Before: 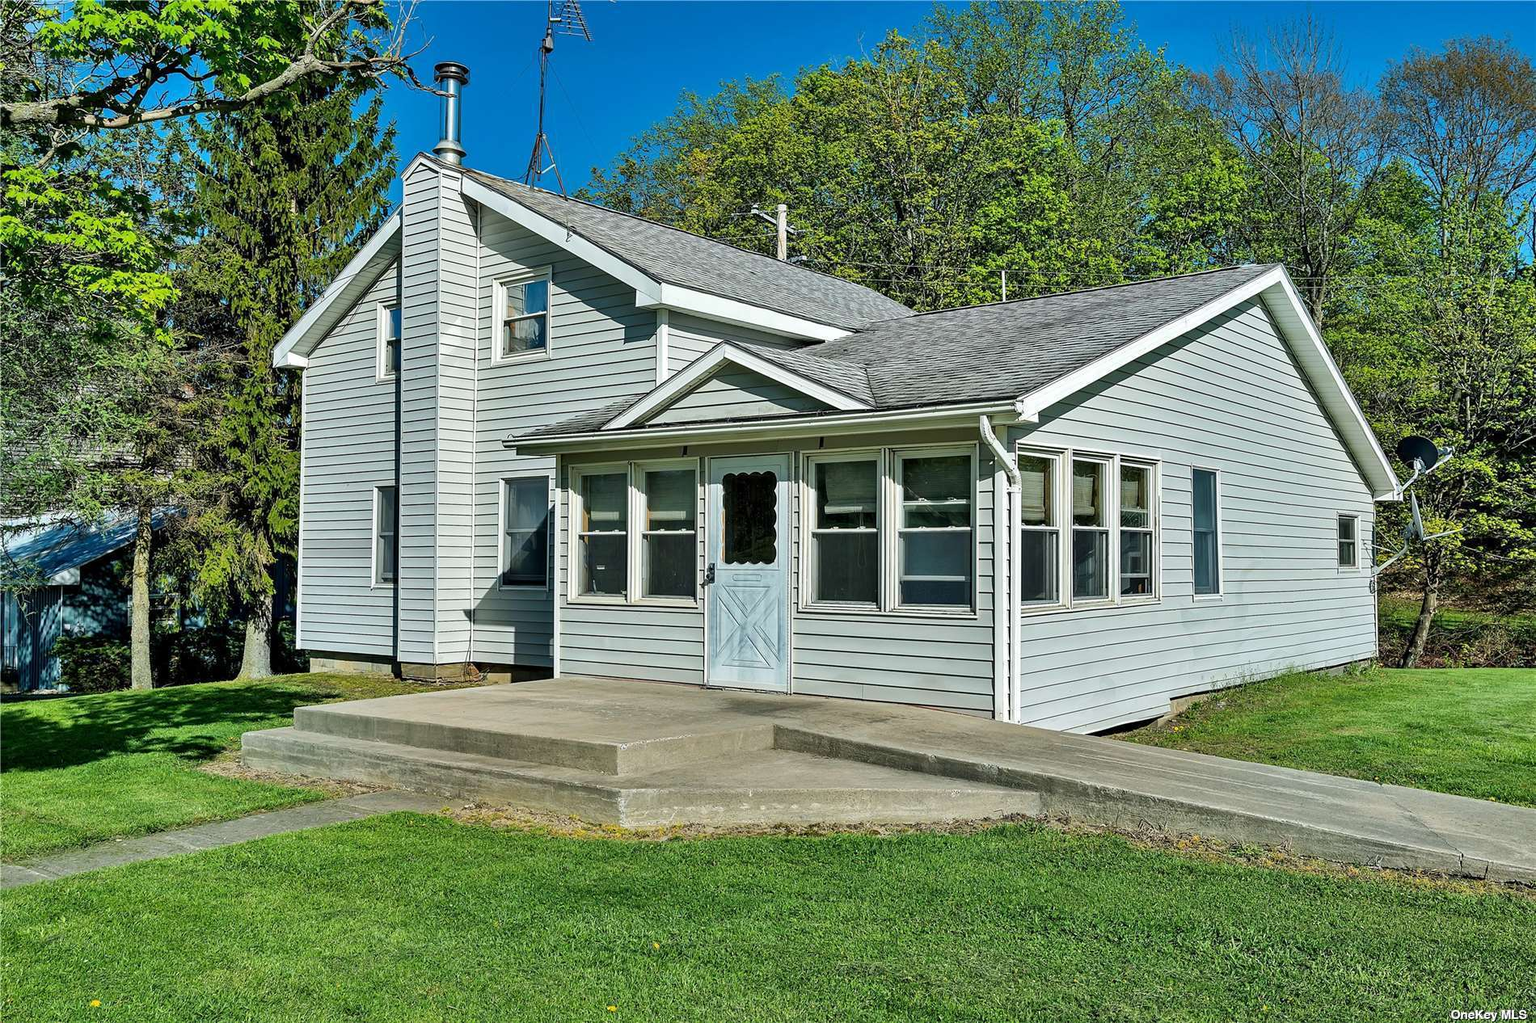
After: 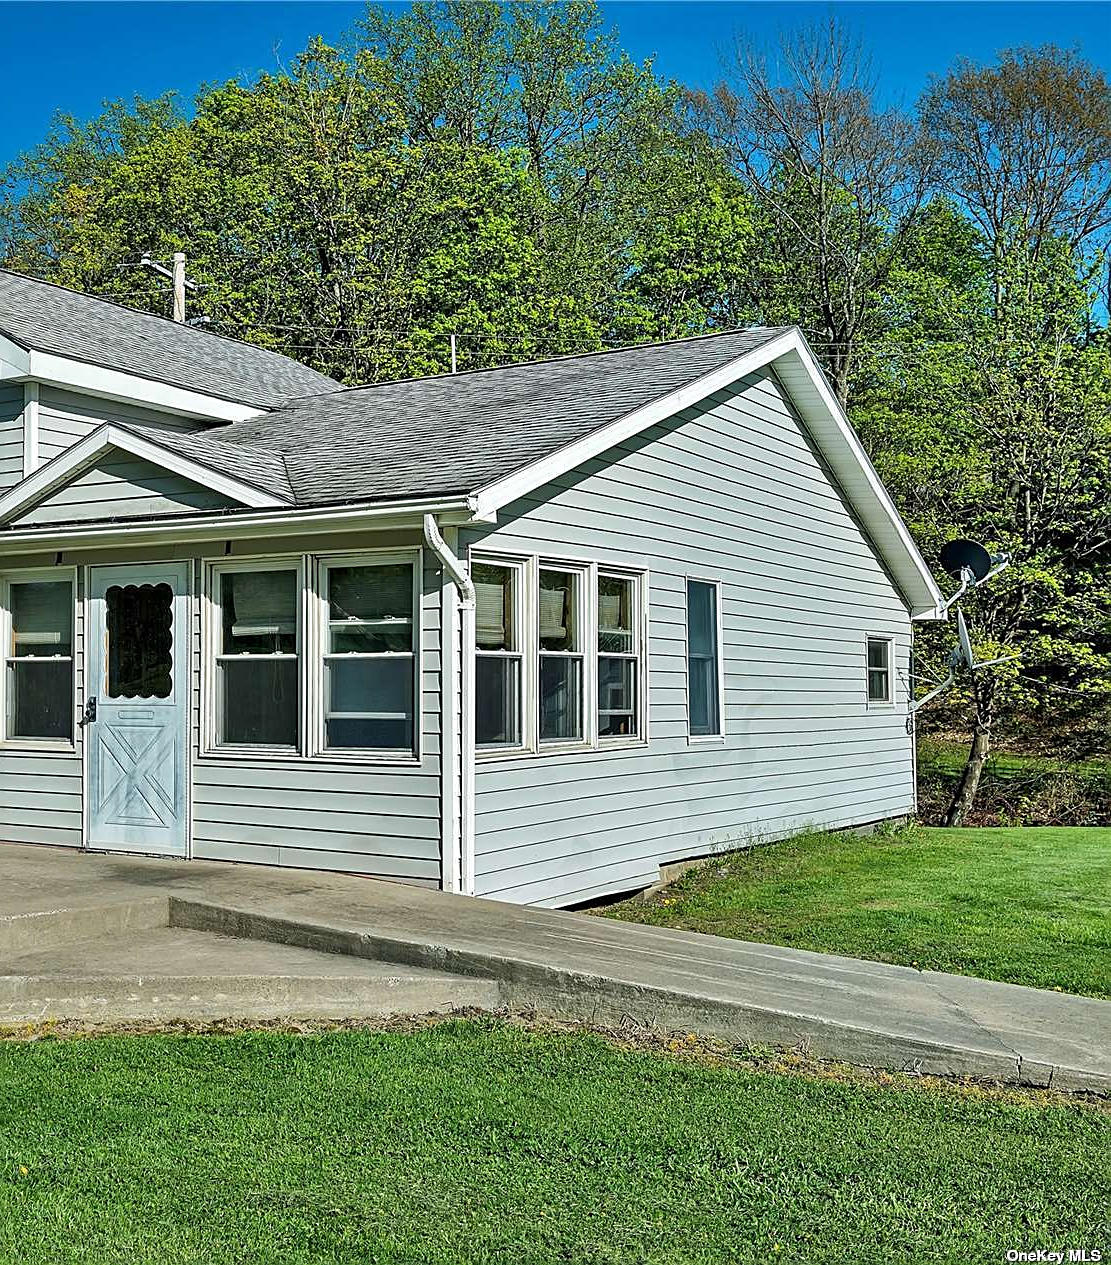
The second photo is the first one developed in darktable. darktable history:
crop: left 41.507%
sharpen: on, module defaults
